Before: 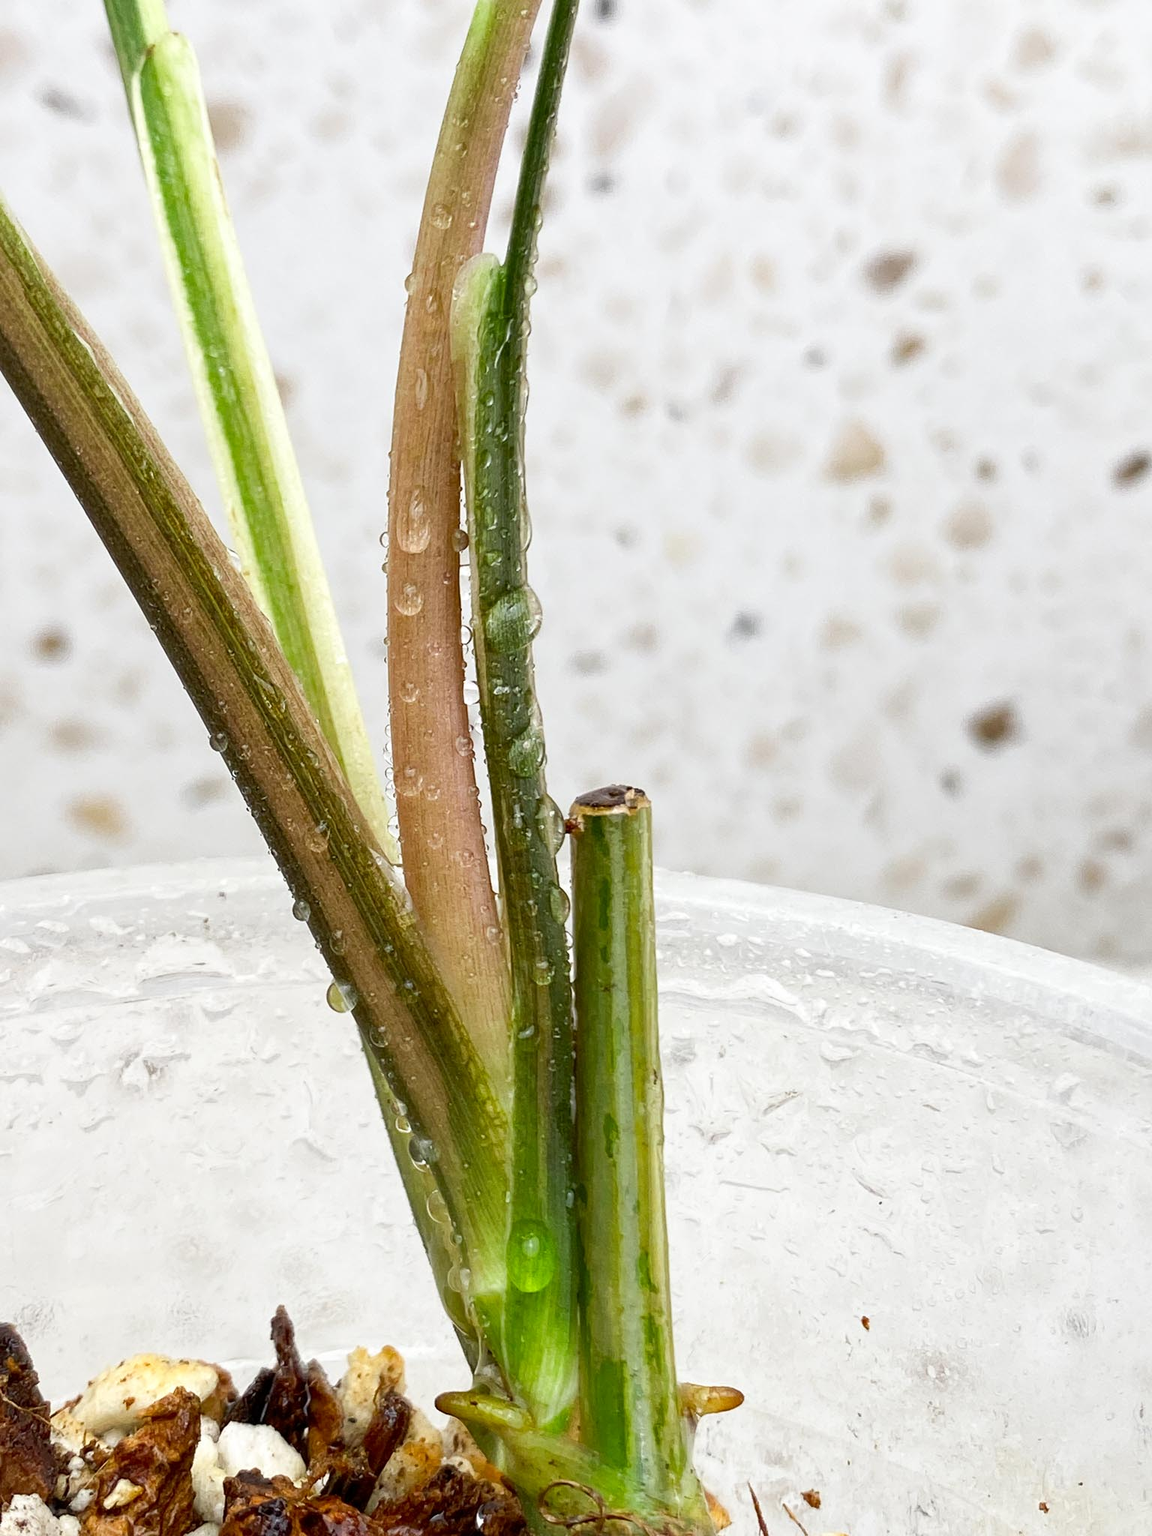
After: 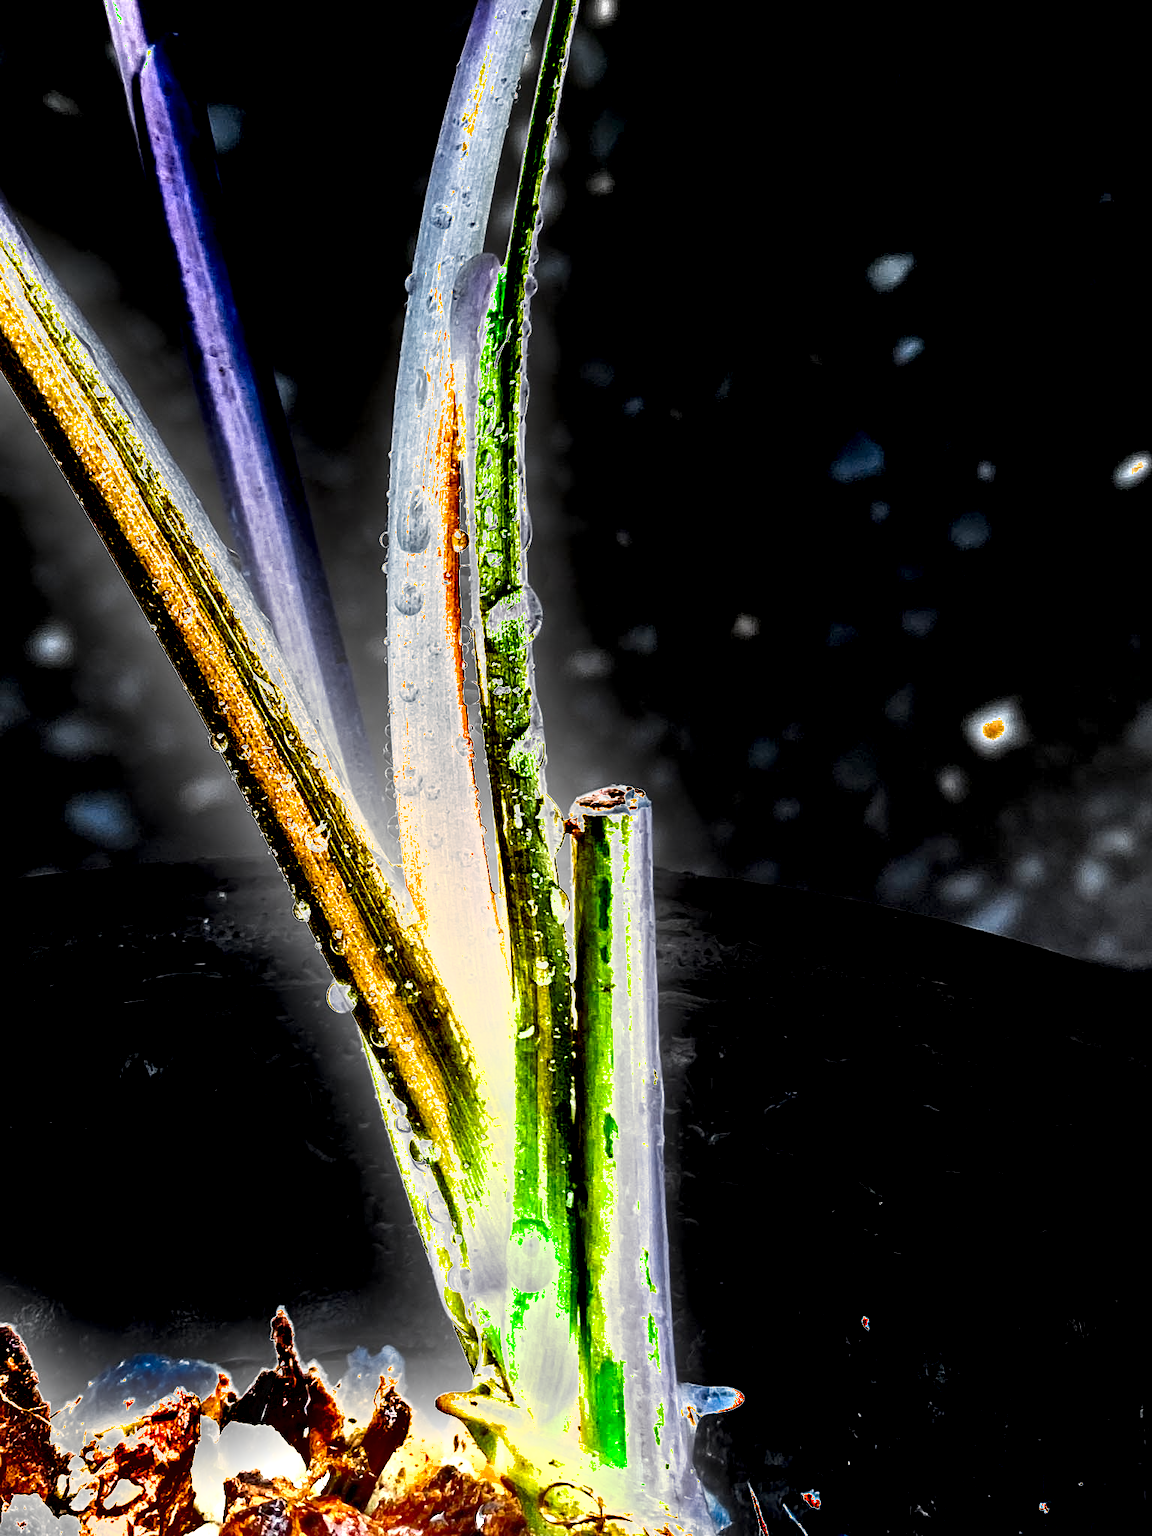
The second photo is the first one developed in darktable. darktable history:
exposure: black level correction 0.001, exposure 2.607 EV, compensate exposure bias true, compensate highlight preservation false
shadows and highlights: soften with gaussian
